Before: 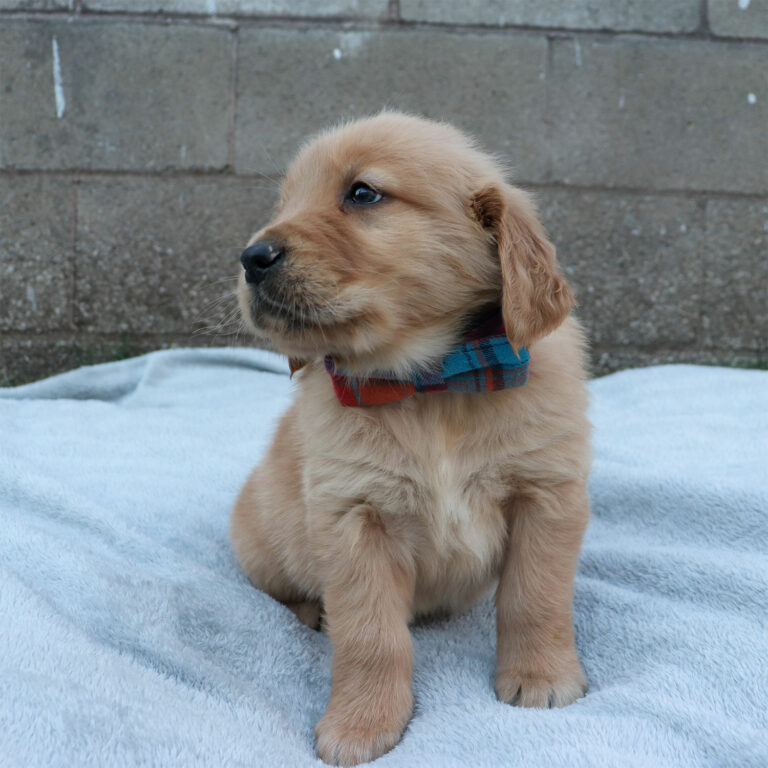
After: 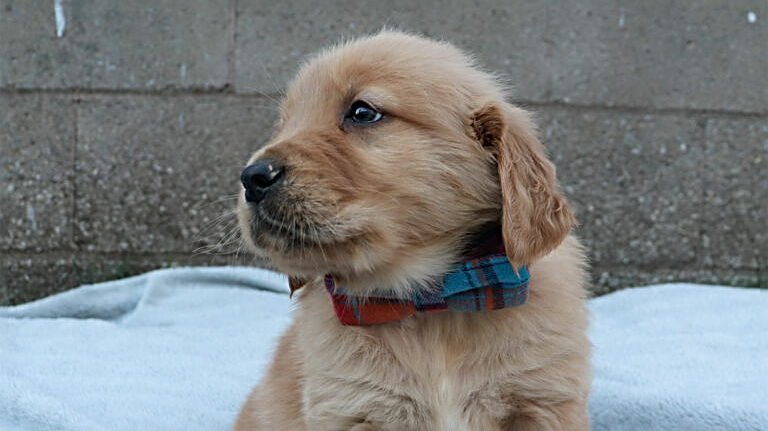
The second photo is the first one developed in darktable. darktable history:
sharpen: radius 2.817, amount 0.715
crop and rotate: top 10.605%, bottom 33.274%
